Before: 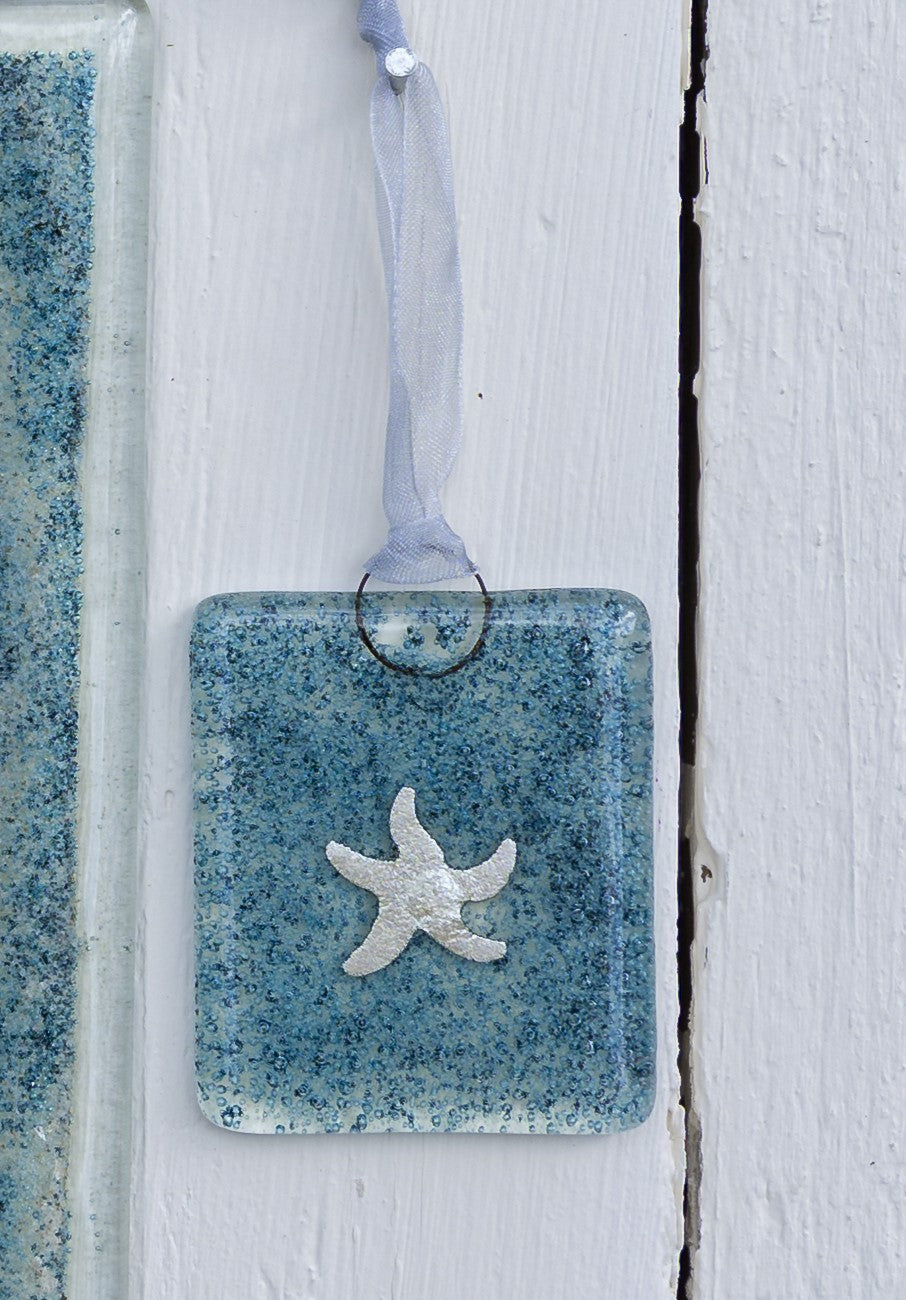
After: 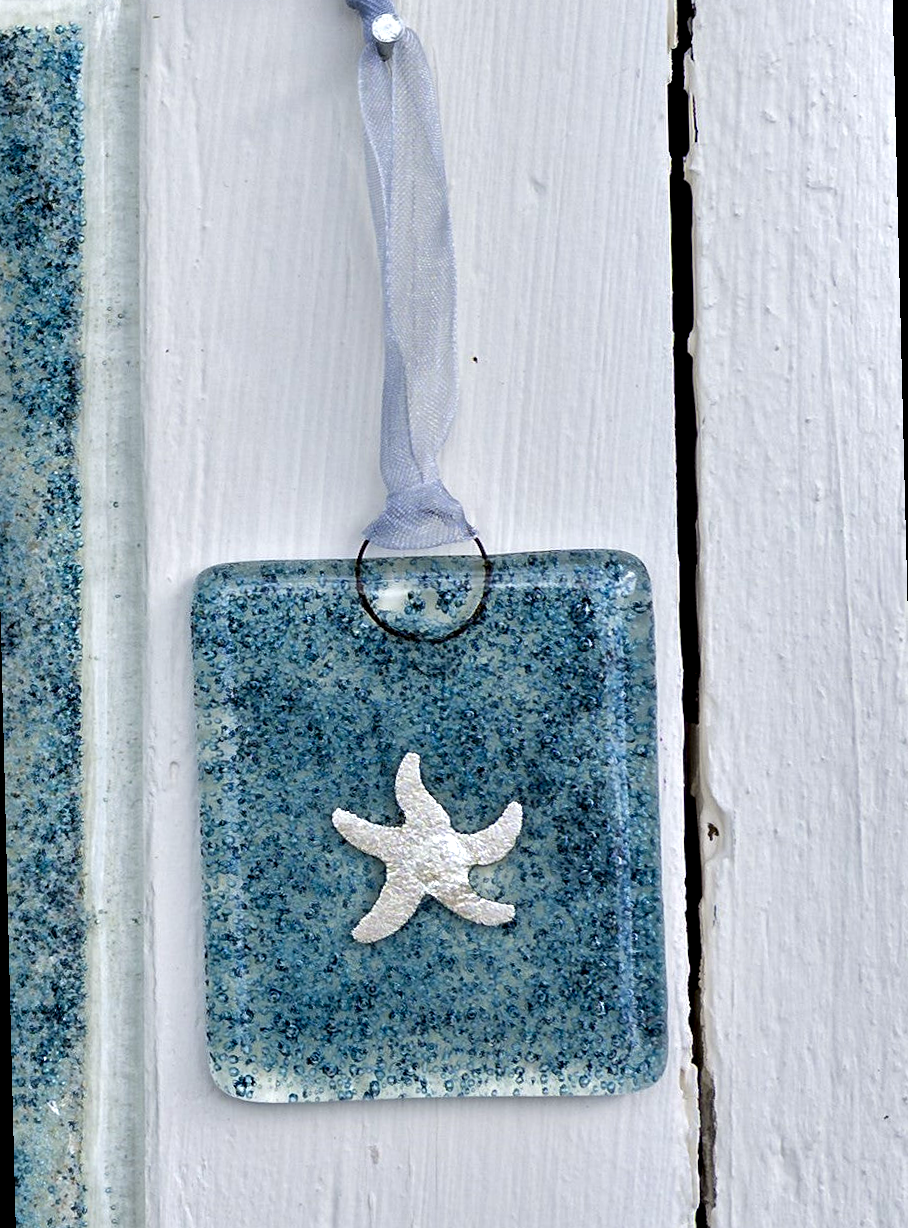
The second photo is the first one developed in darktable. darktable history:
contrast equalizer: octaves 7, y [[0.6 ×6], [0.55 ×6], [0 ×6], [0 ×6], [0 ×6]]
rotate and perspective: rotation -1.42°, crop left 0.016, crop right 0.984, crop top 0.035, crop bottom 0.965
